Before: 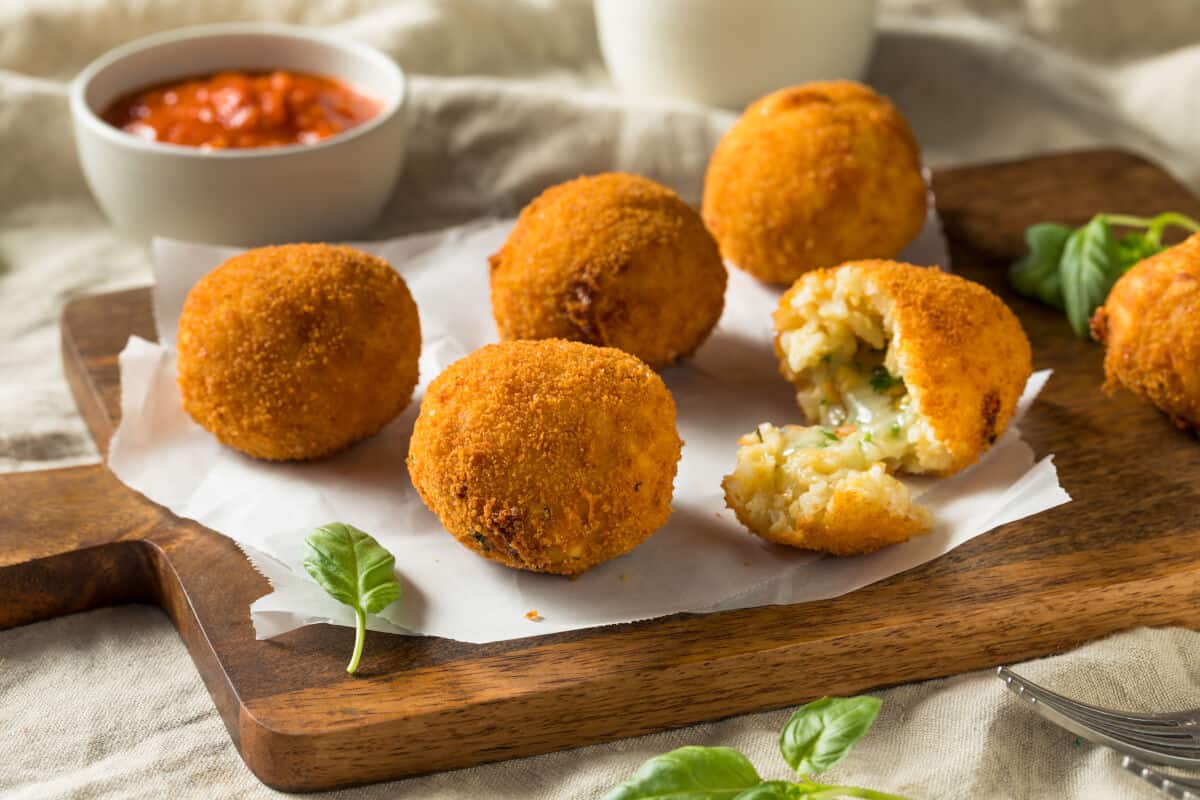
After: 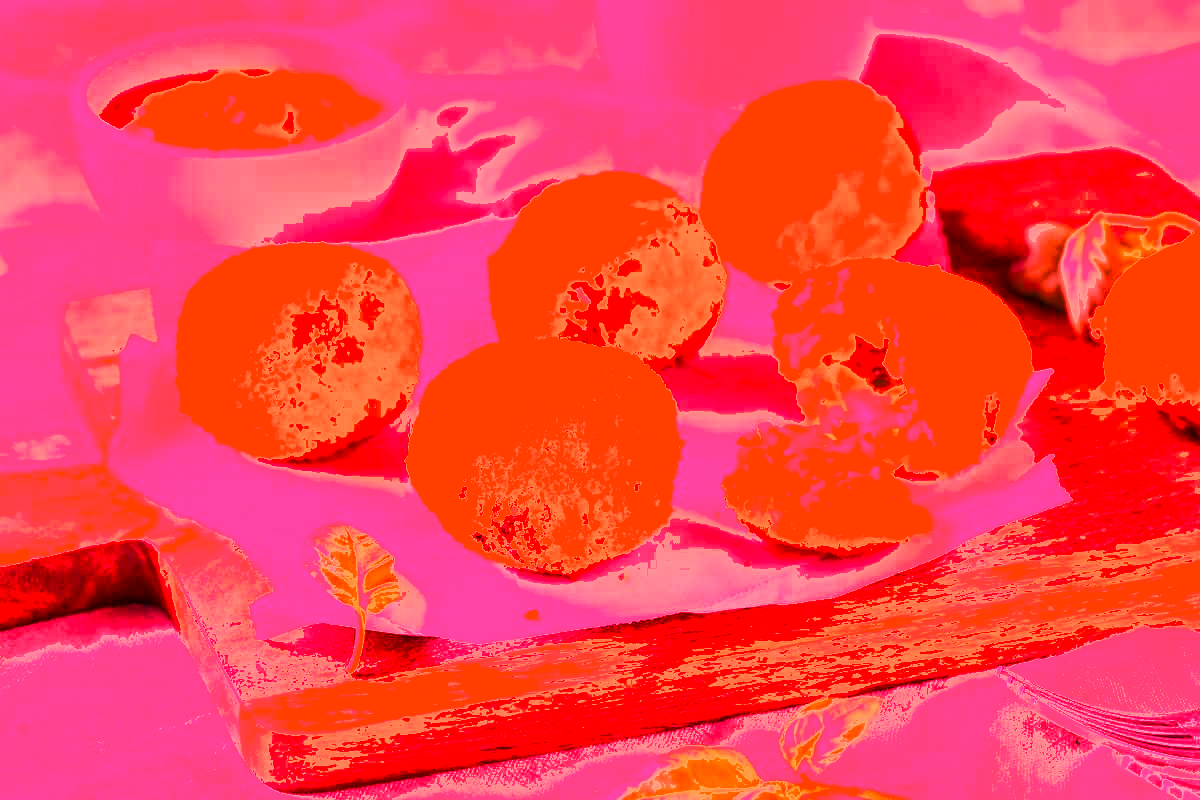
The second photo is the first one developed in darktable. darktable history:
shadows and highlights: radius 125.46, shadows 30.51, highlights -30.51, low approximation 0.01, soften with gaussian
white balance: red 4.26, blue 1.802
